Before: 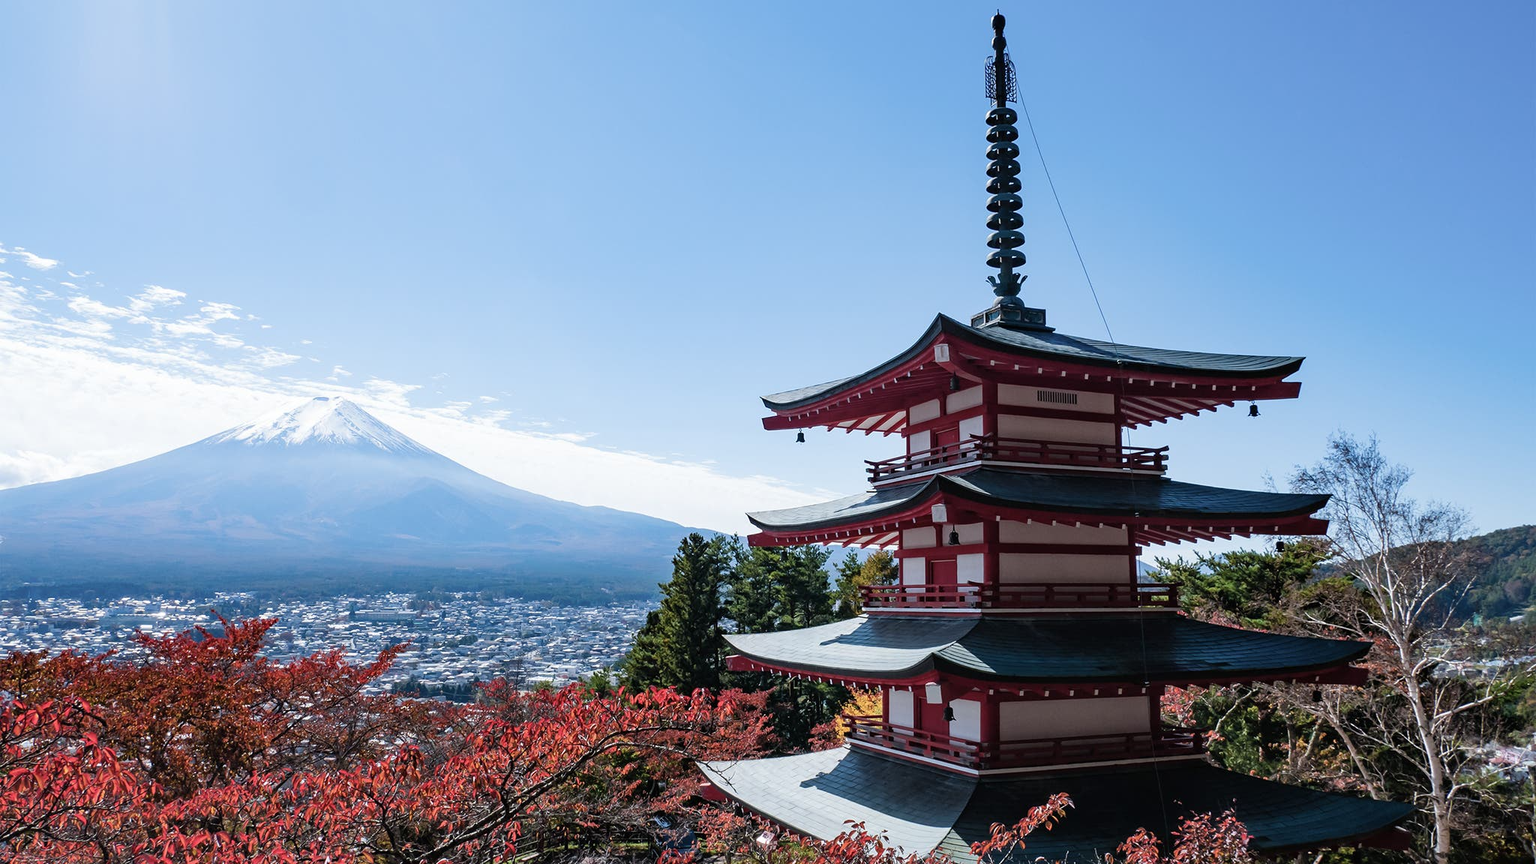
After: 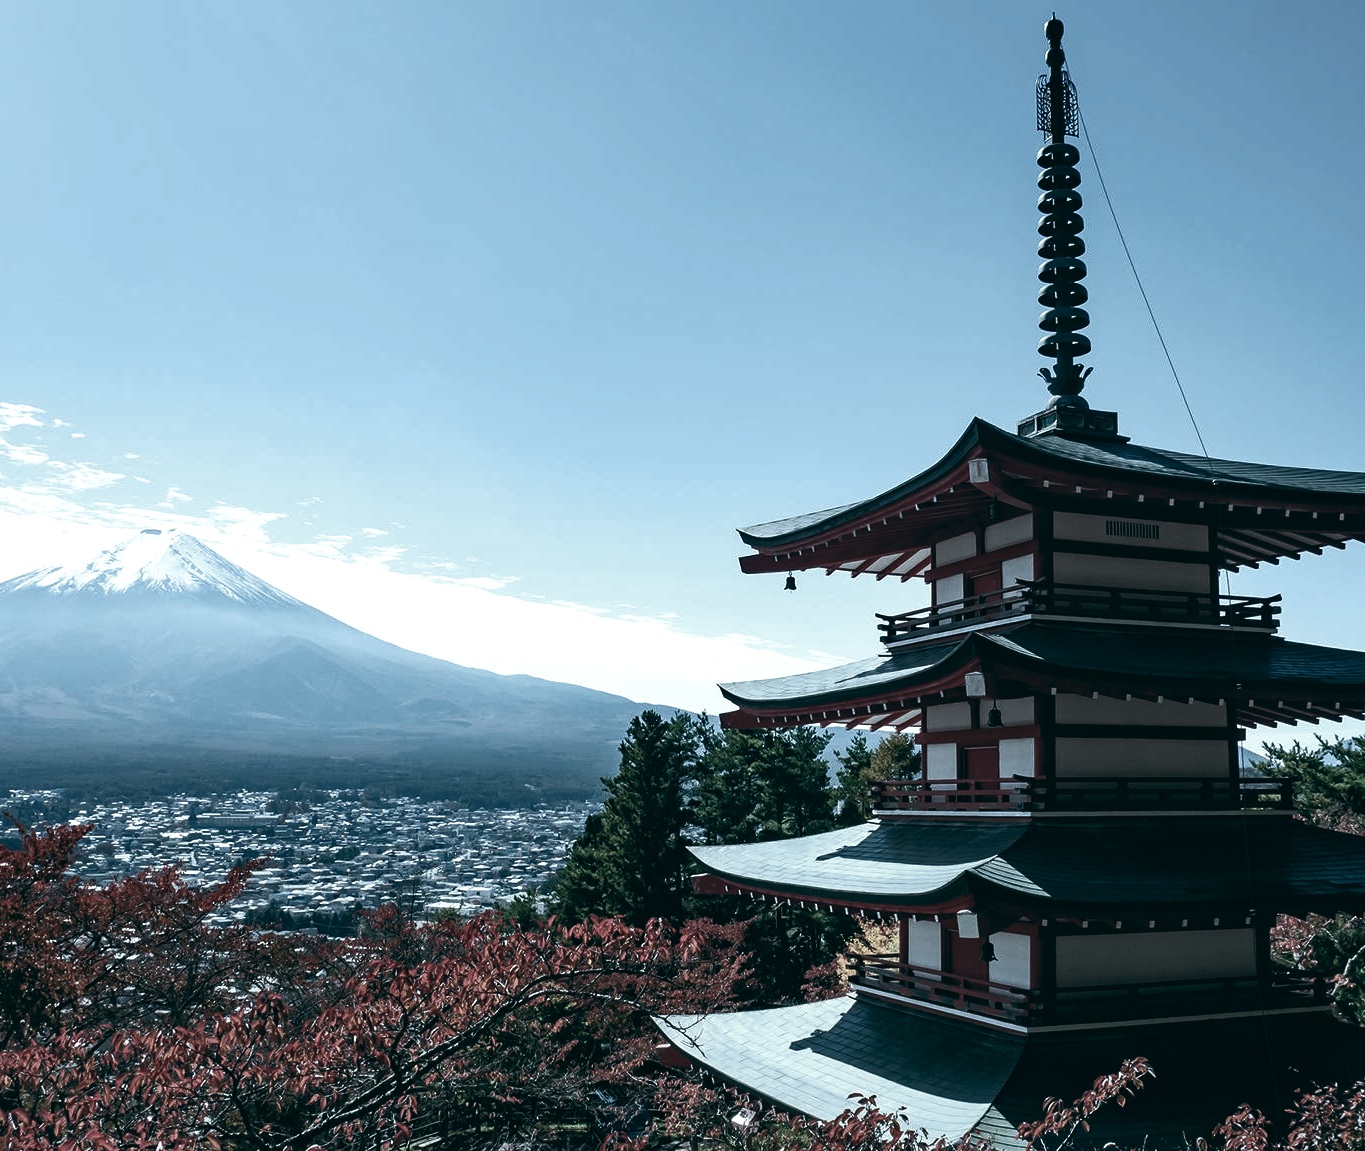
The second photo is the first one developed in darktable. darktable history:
crop and rotate: left 13.537%, right 19.796%
split-toning: shadows › saturation 0.61, highlights › saturation 0.58, balance -28.74, compress 87.36%
color balance rgb: perceptual saturation grading › highlights -31.88%, perceptual saturation grading › mid-tones 5.8%, perceptual saturation grading › shadows 18.12%, perceptual brilliance grading › highlights 3.62%, perceptual brilliance grading › mid-tones -18.12%, perceptual brilliance grading › shadows -41.3%
color correction: highlights a* -12.64, highlights b* -18.1, saturation 0.7
color balance: lift [1.005, 0.99, 1.007, 1.01], gamma [1, 0.979, 1.011, 1.021], gain [0.923, 1.098, 1.025, 0.902], input saturation 90.45%, contrast 7.73%, output saturation 105.91%
